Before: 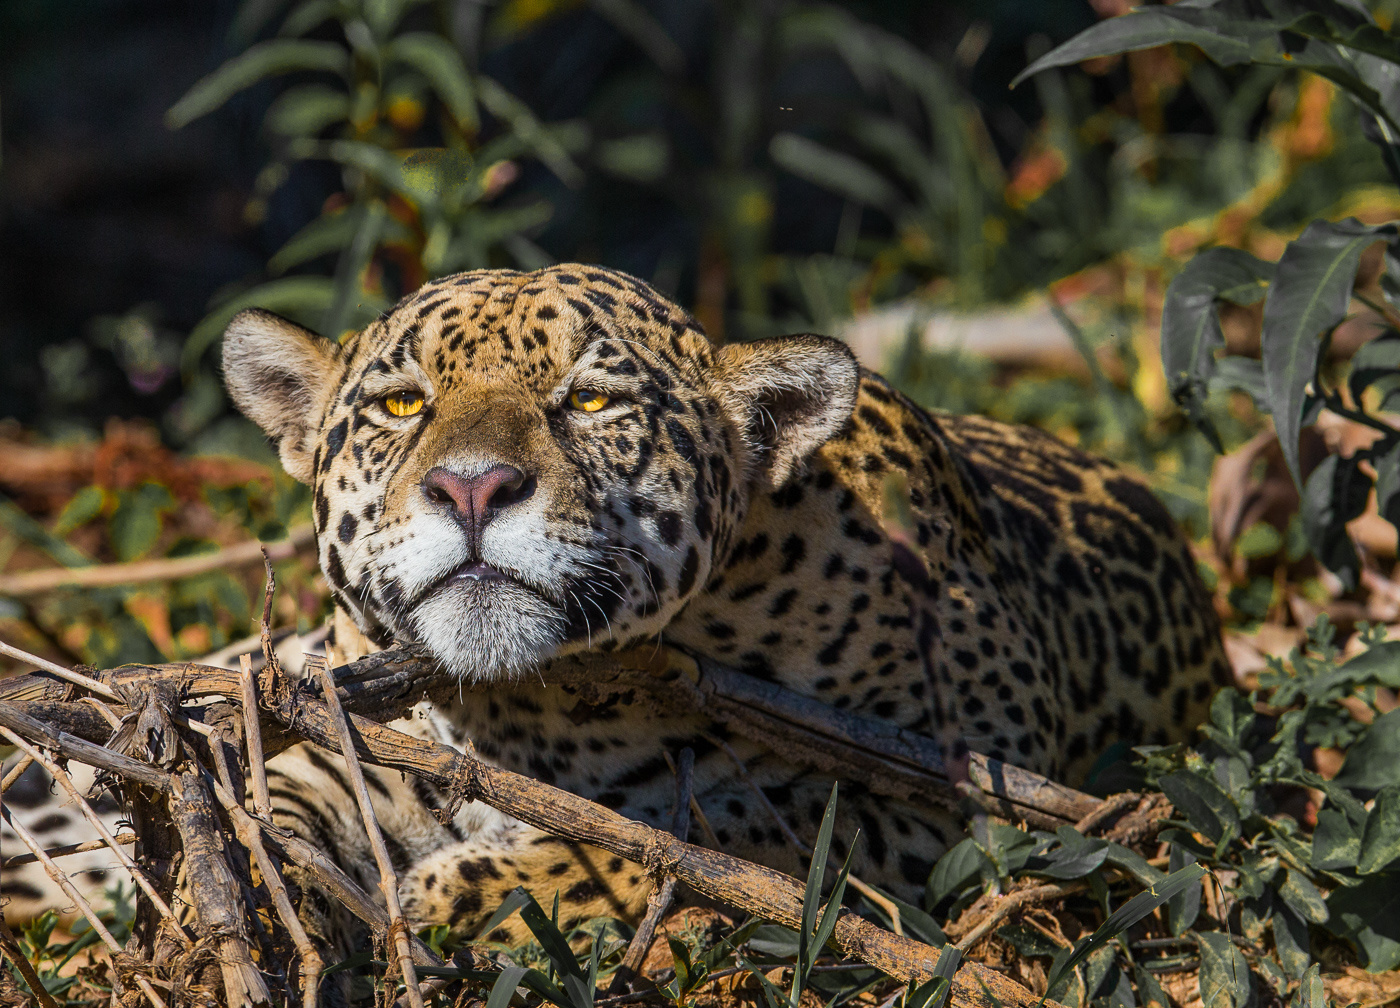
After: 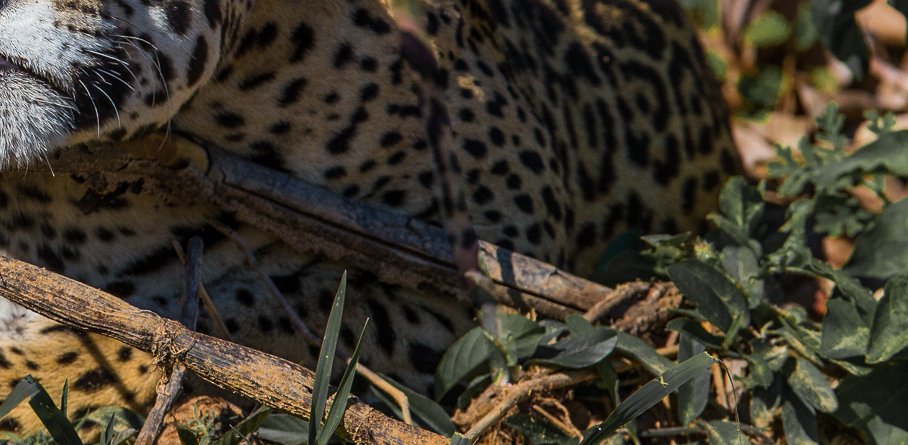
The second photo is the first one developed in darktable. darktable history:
crop and rotate: left 35.102%, top 50.783%, bottom 4.975%
